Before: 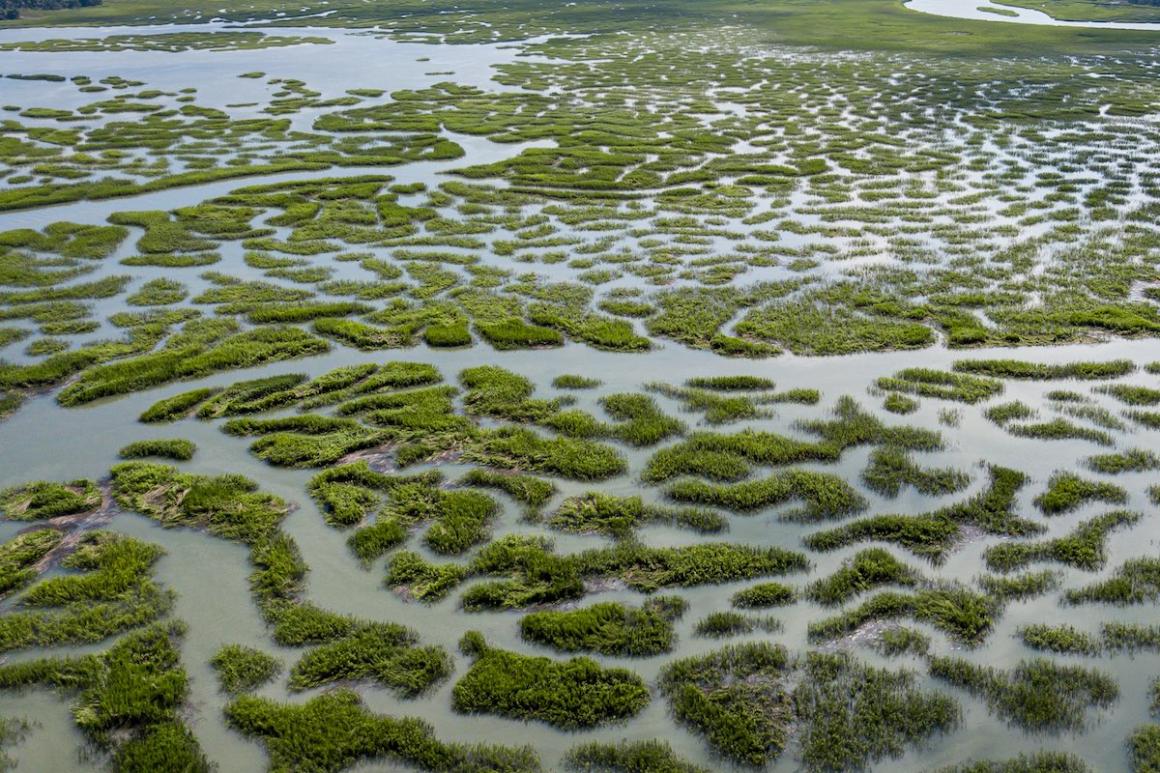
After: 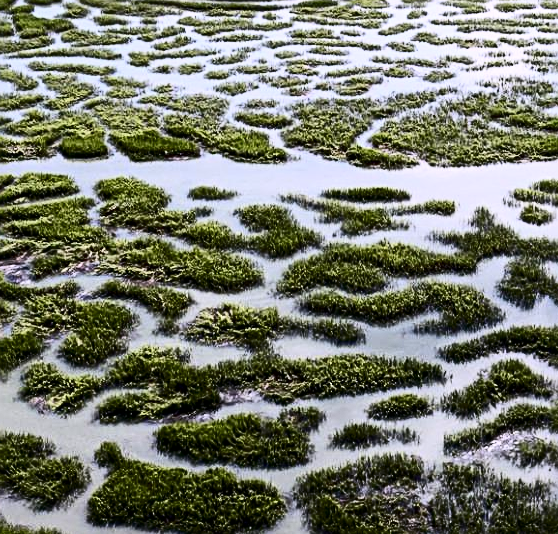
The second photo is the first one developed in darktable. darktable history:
sharpen: radius 2.733
crop: left 31.406%, top 24.491%, right 20.434%, bottom 6.307%
contrast brightness saturation: contrast 0.485, saturation -0.089
color calibration: output R [1.063, -0.012, -0.003, 0], output B [-0.079, 0.047, 1, 0], x 0.38, y 0.39, temperature 4078.25 K
